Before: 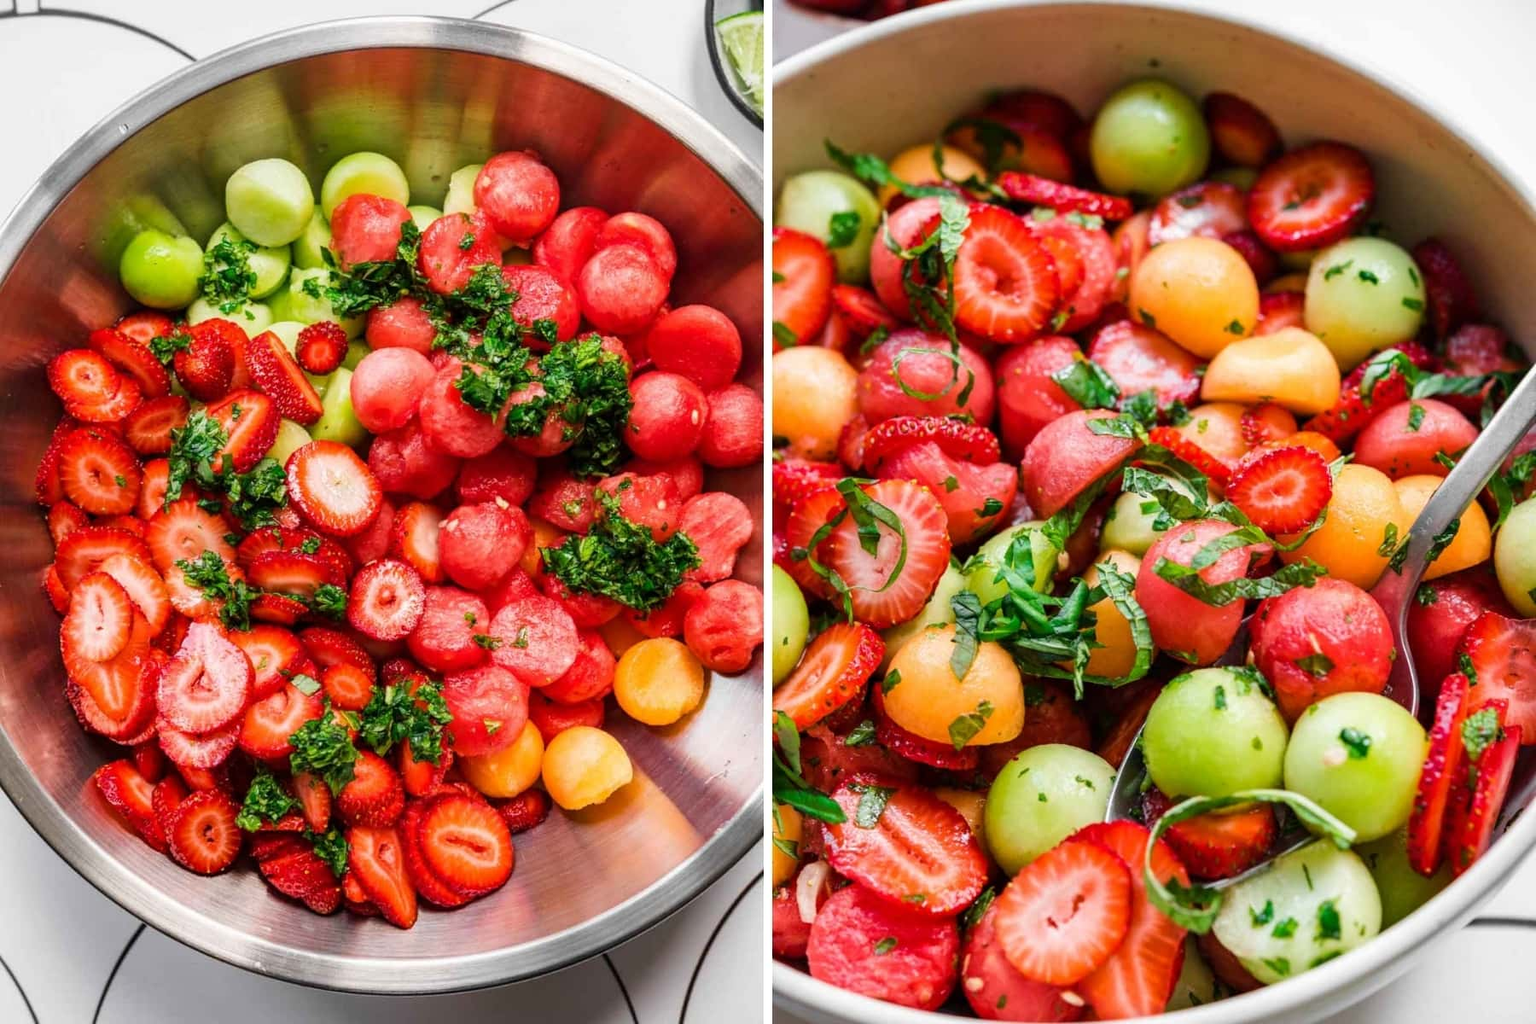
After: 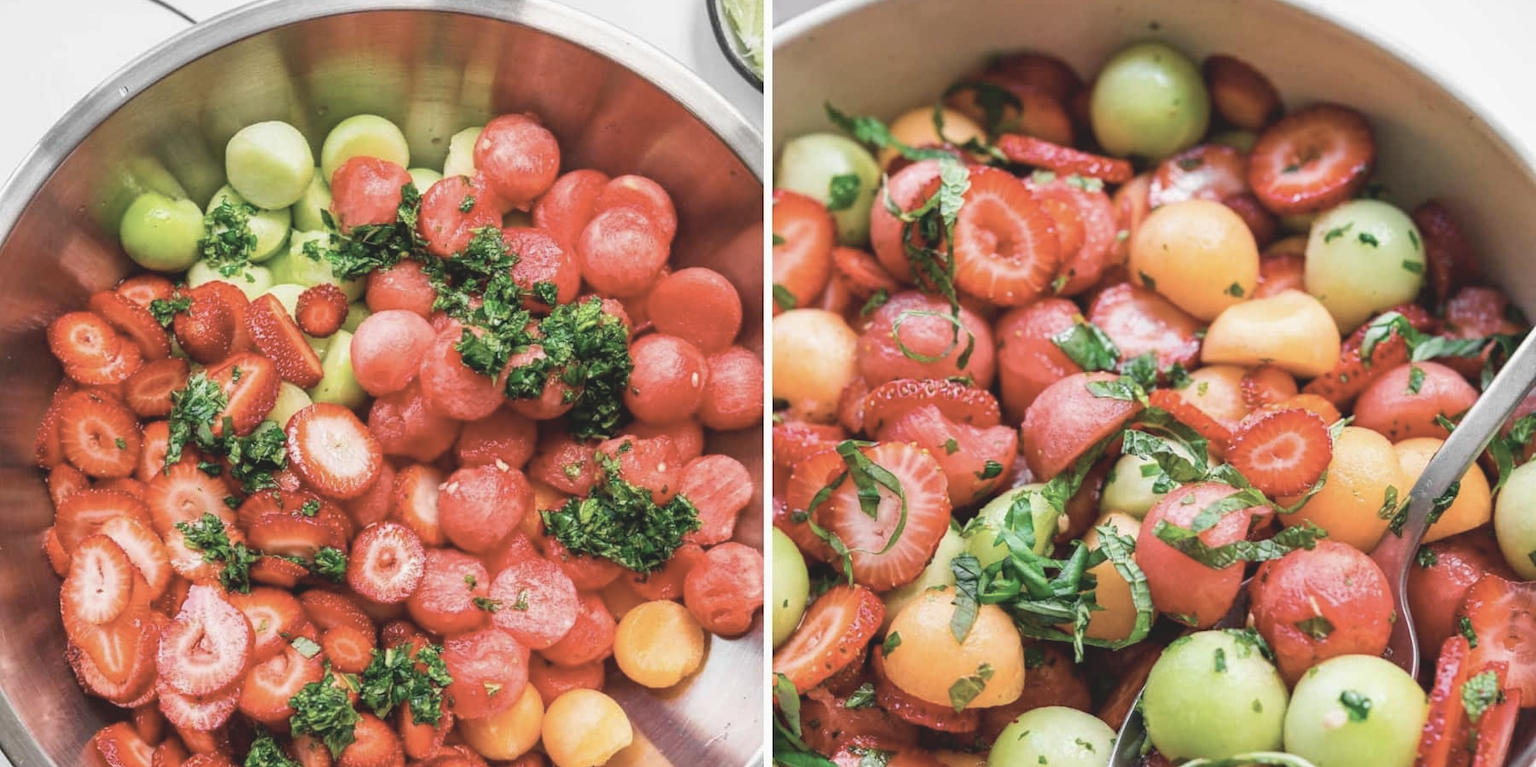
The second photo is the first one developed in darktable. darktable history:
crop: top 3.694%, bottom 21.384%
contrast brightness saturation: contrast -0.24, saturation -0.434
exposure: black level correction 0.001, exposure 0.499 EV, compensate highlight preservation false
